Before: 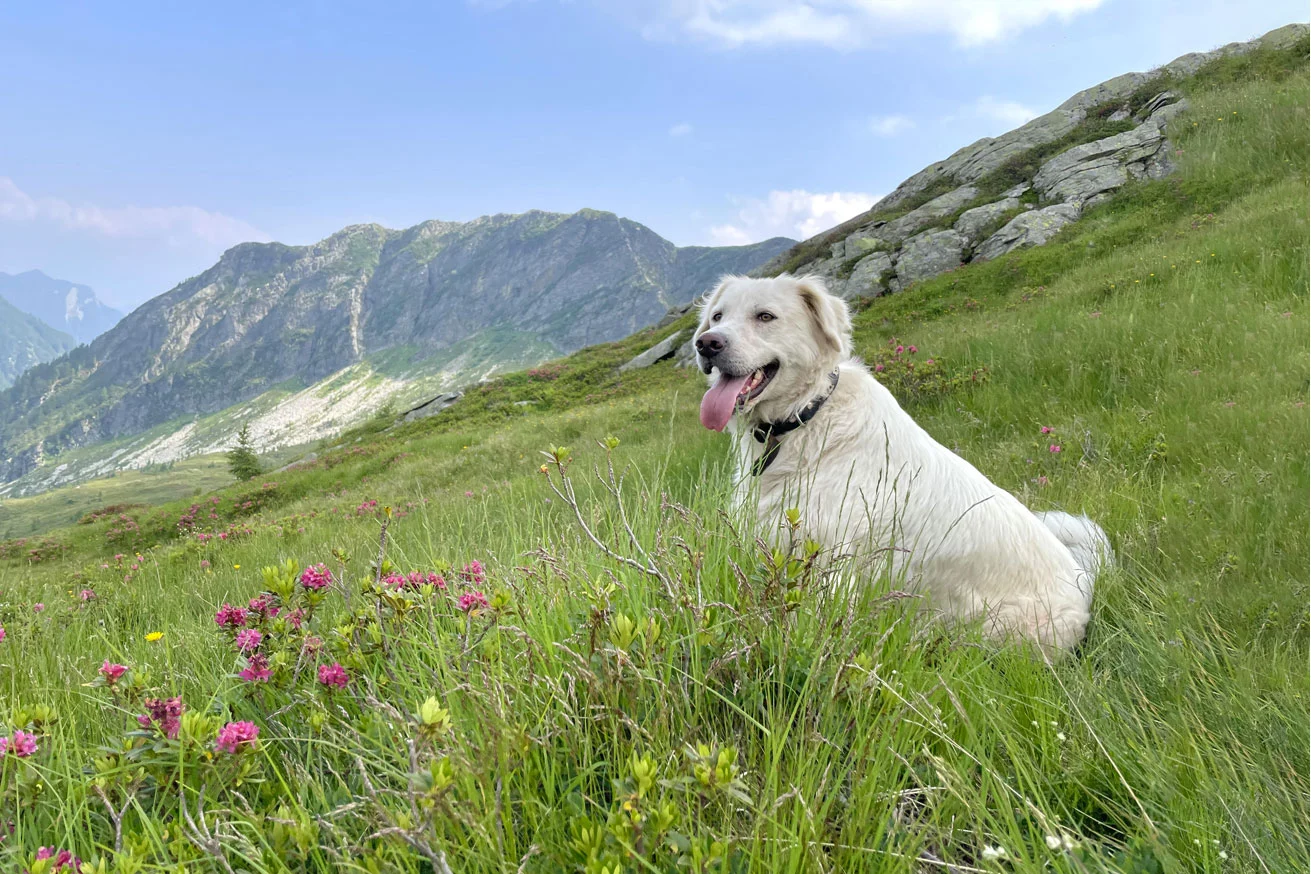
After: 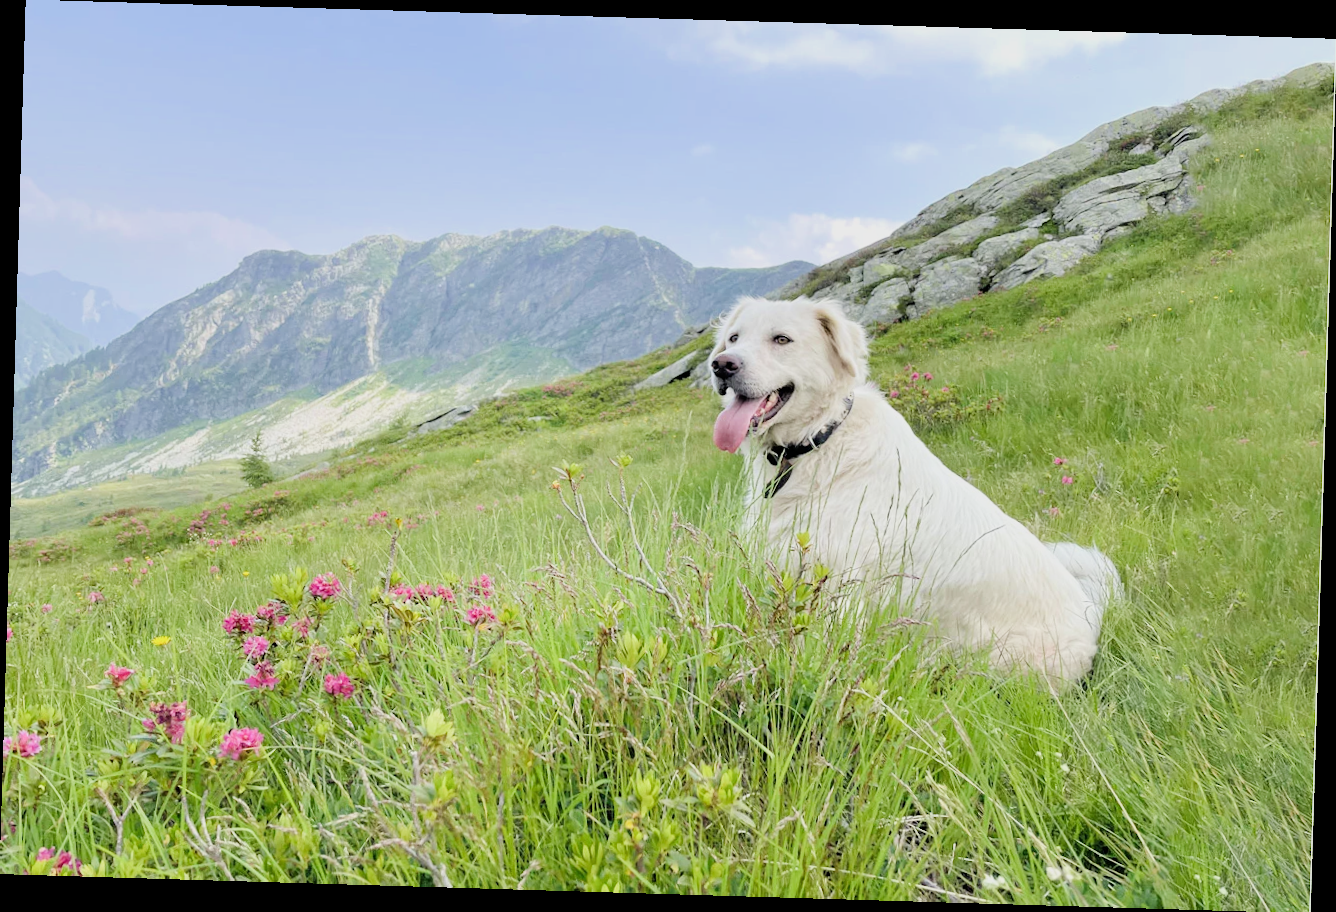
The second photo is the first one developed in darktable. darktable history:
exposure: black level correction 0, exposure 0.9 EV, compensate highlight preservation false
filmic rgb: black relative exposure -7.32 EV, white relative exposure 5.09 EV, hardness 3.2
rotate and perspective: rotation 1.72°, automatic cropping off
